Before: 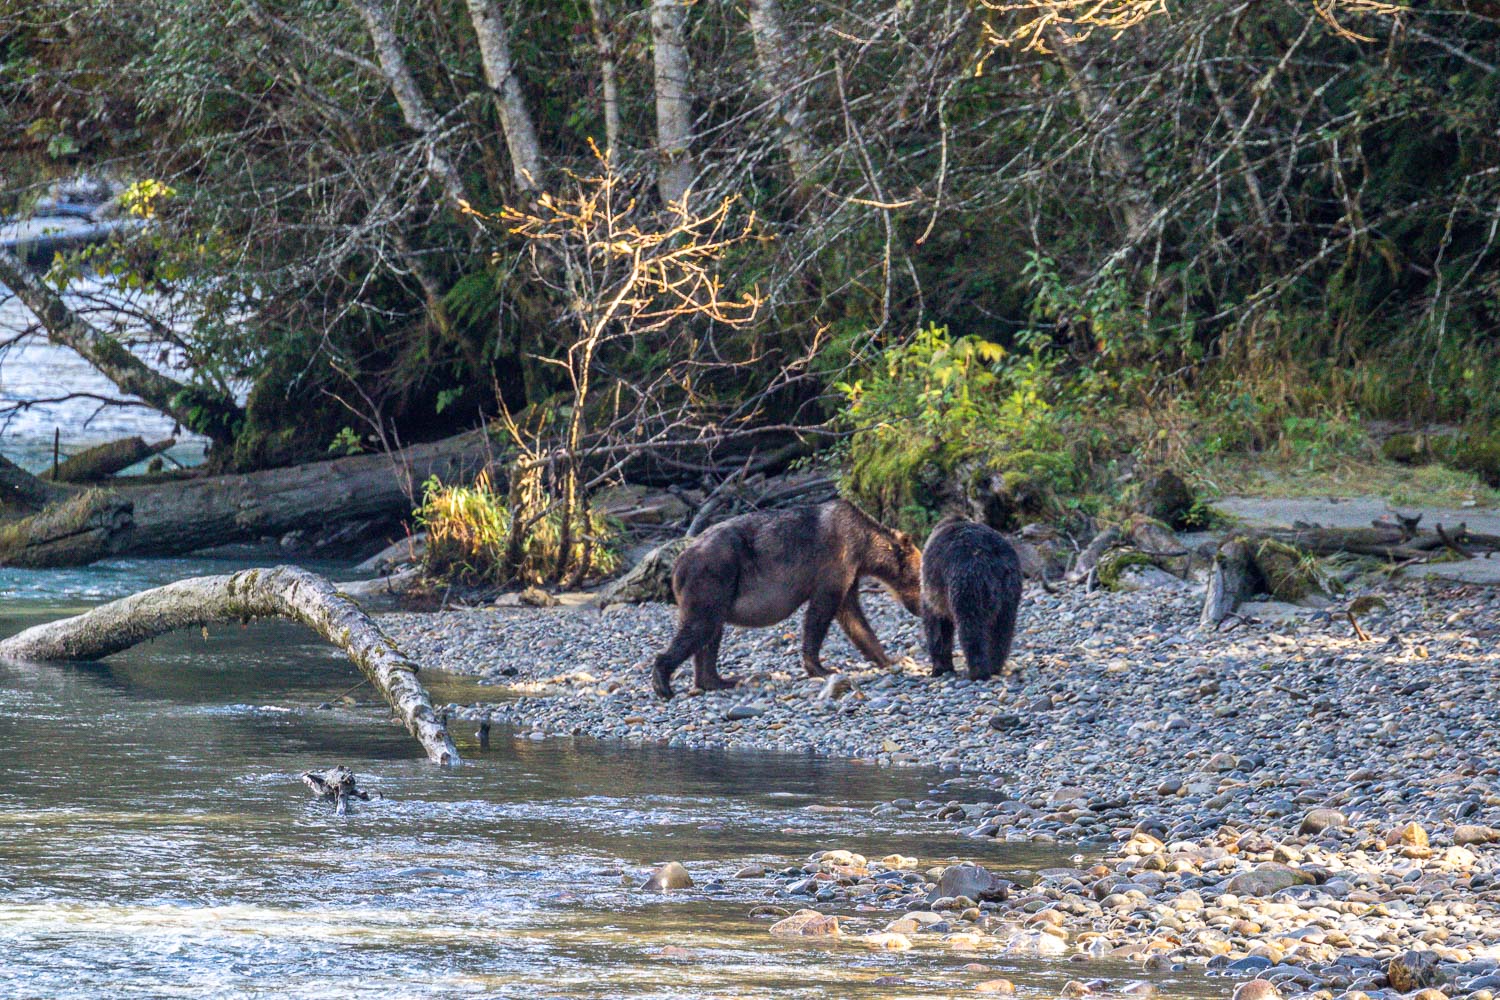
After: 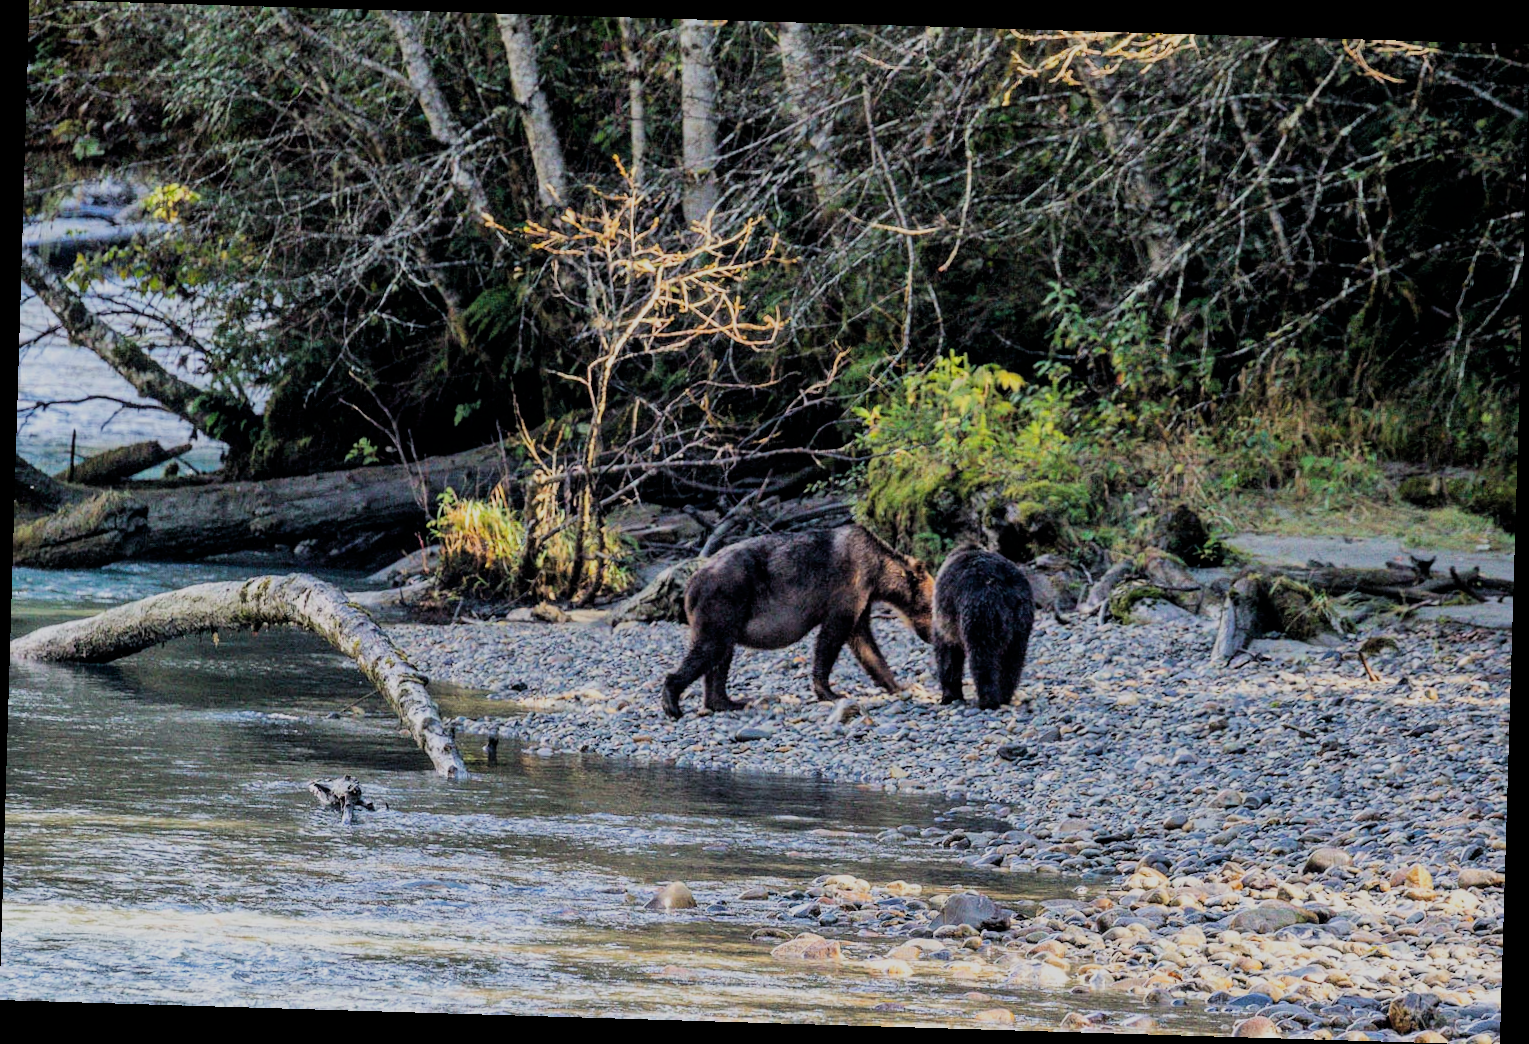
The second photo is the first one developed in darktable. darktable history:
filmic rgb: black relative exposure -4.14 EV, white relative exposure 5.1 EV, hardness 2.11, contrast 1.165
rotate and perspective: rotation 1.72°, automatic cropping off
